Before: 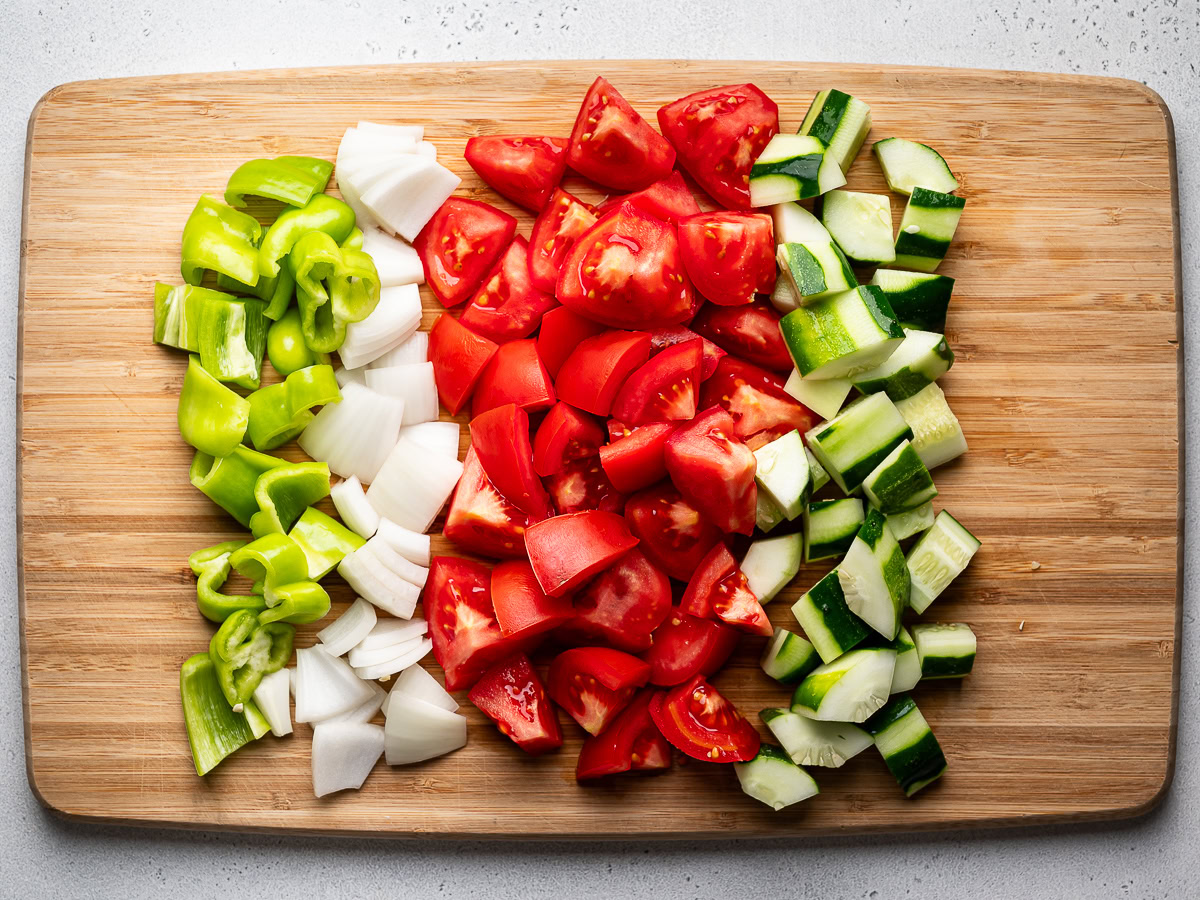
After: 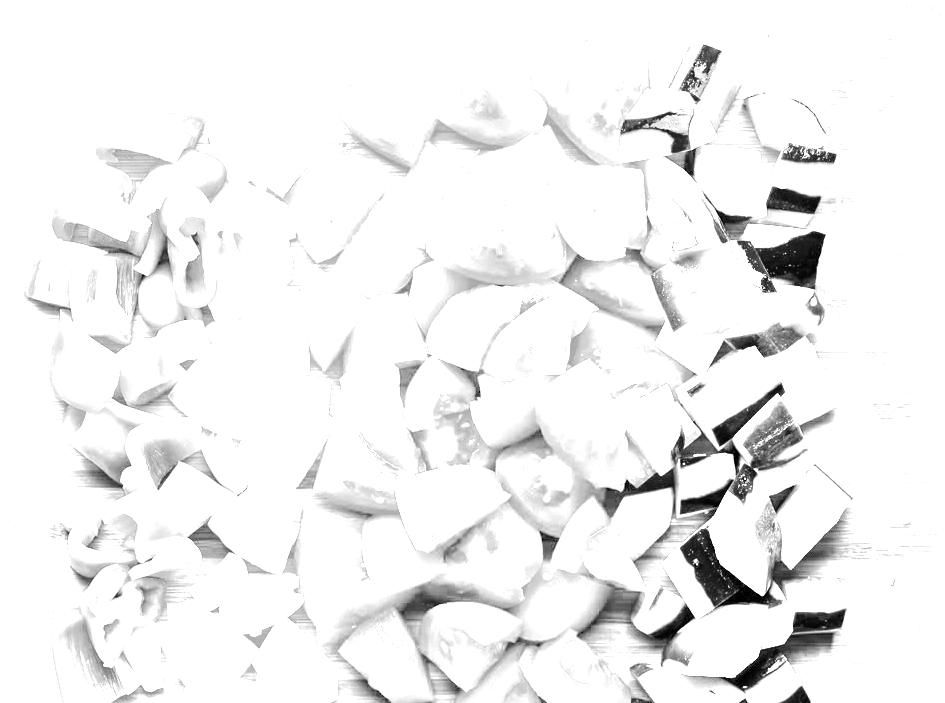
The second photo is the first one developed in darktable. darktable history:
white balance: red 8, blue 8
monochrome: a -3.63, b -0.465
crop and rotate: left 10.77%, top 5.1%, right 10.41%, bottom 16.76%
